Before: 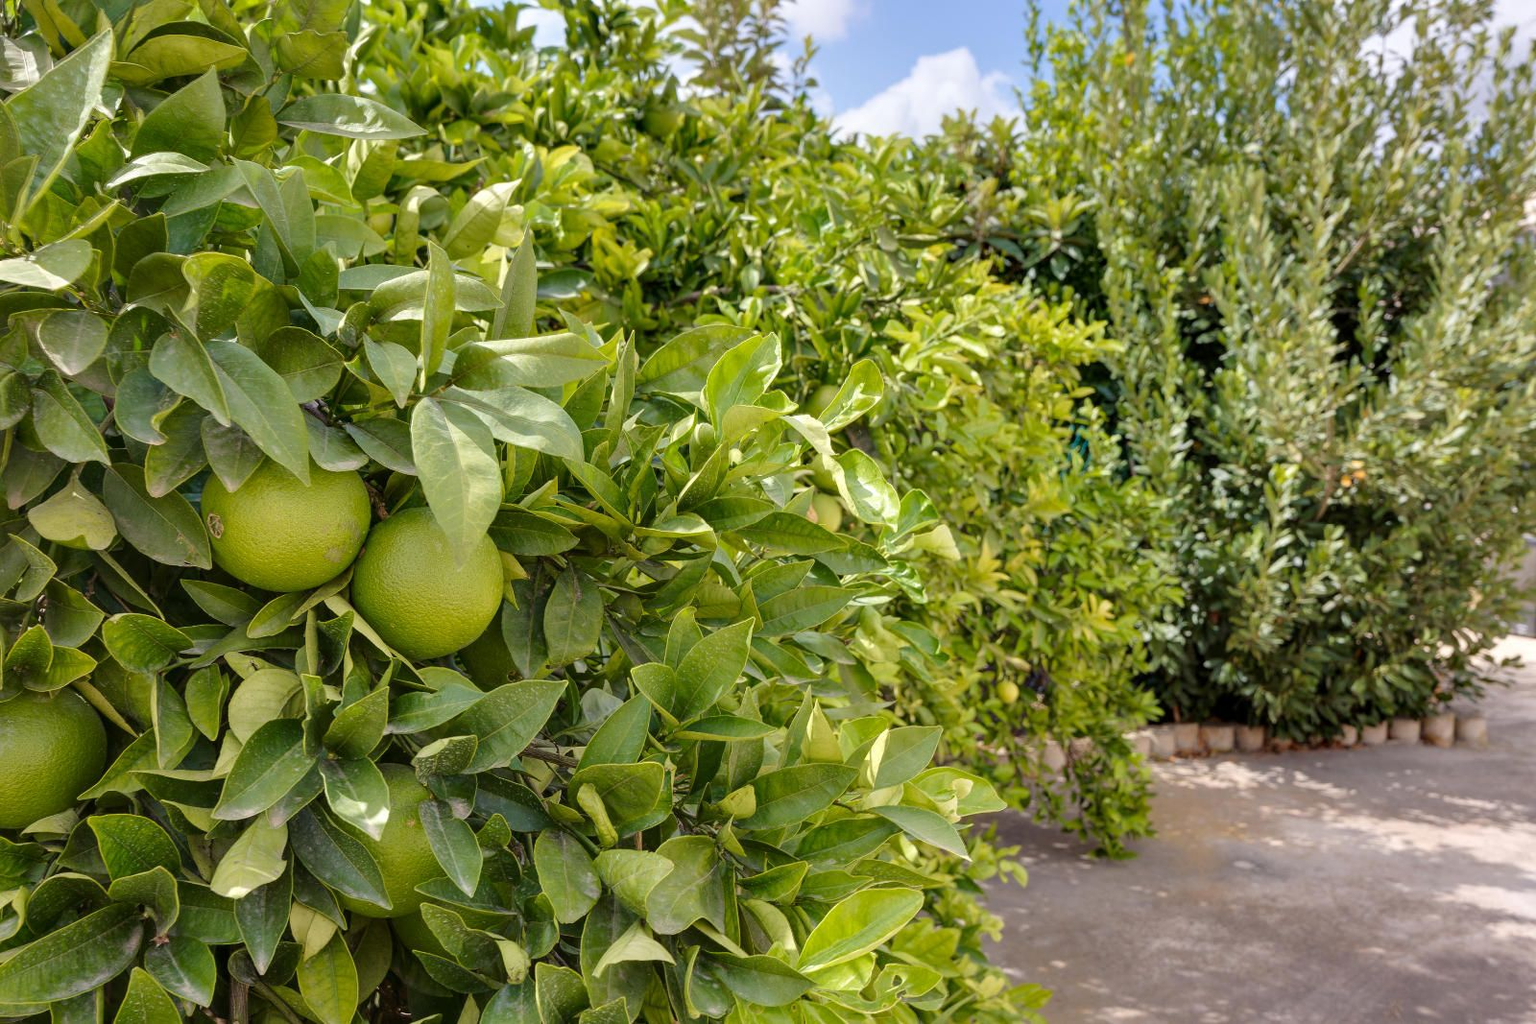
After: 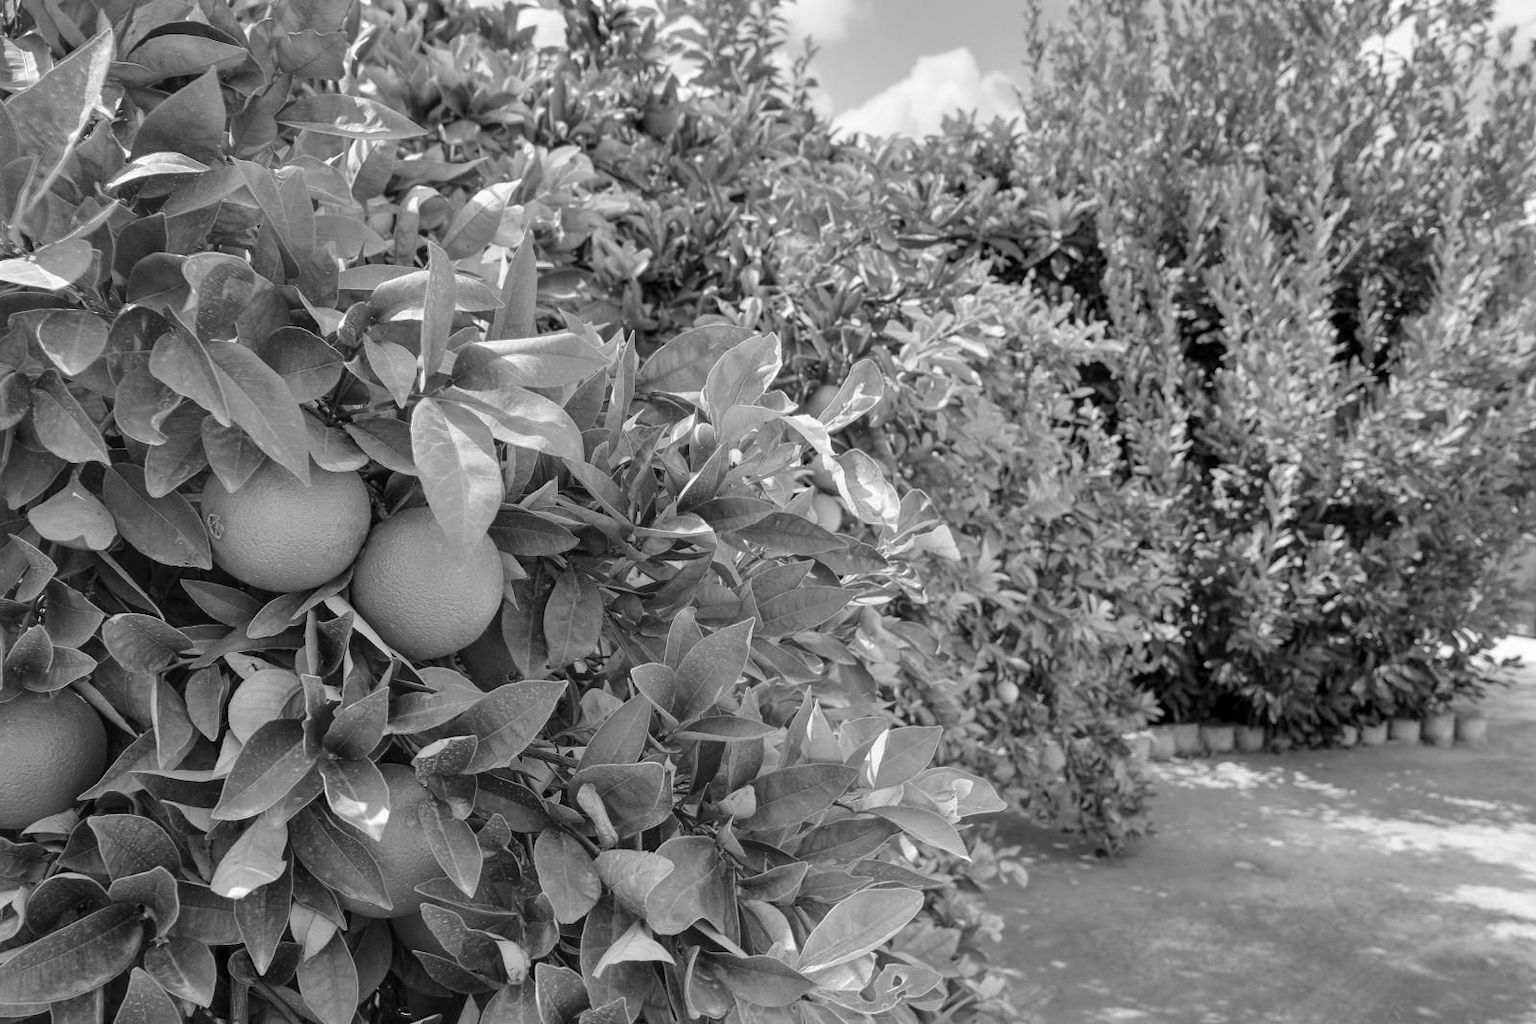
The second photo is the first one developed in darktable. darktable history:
color correction: highlights a* 2.75, highlights b* 5, shadows a* -2.04, shadows b* -4.84, saturation 0.8
color balance rgb: linear chroma grading › global chroma 15%, perceptual saturation grading › global saturation 30%
monochrome: on, module defaults
